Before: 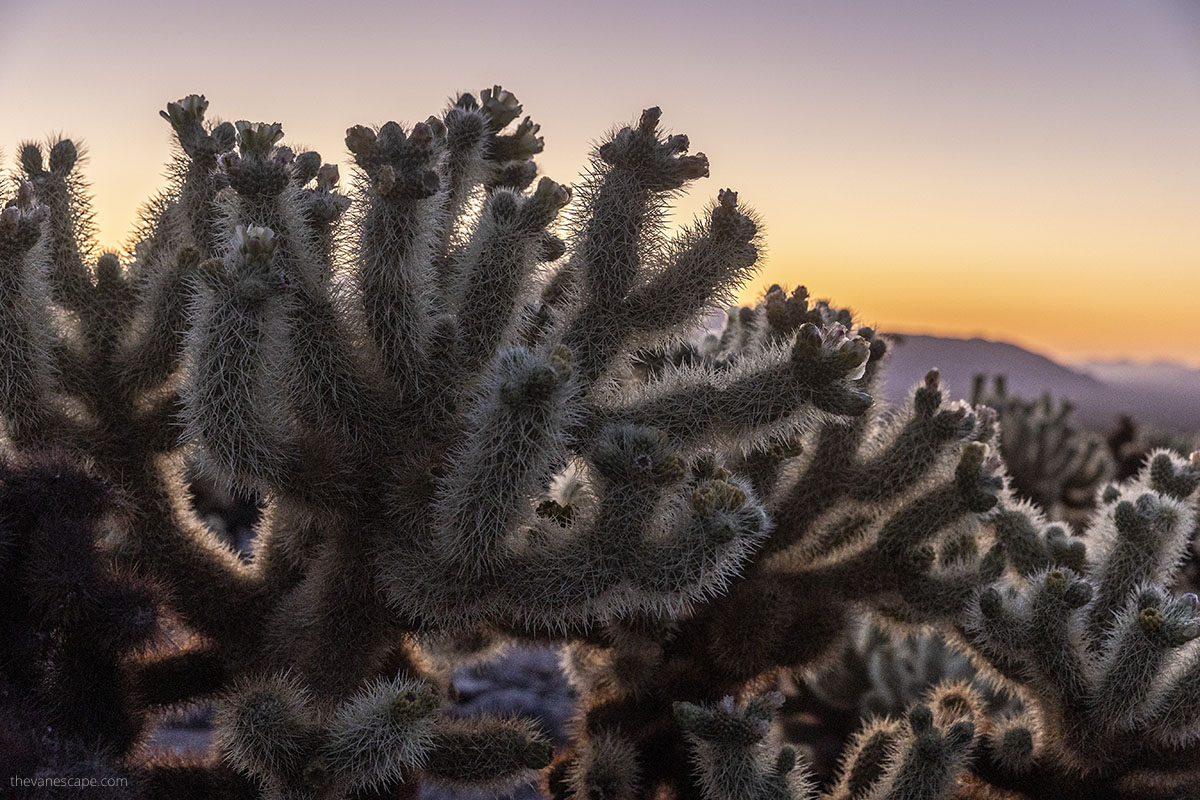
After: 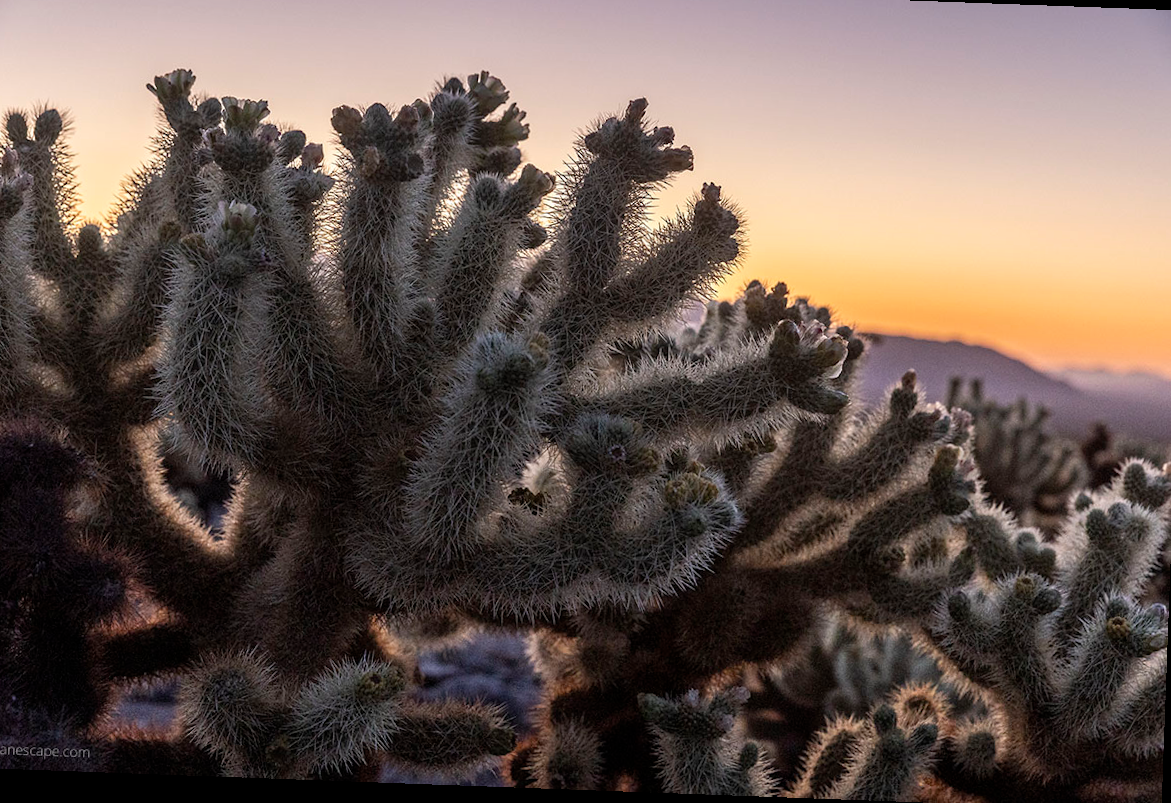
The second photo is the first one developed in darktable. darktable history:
crop and rotate: angle -2.1°, left 3.156%, top 3.98%, right 1.486%, bottom 0.75%
tone equalizer: on, module defaults
